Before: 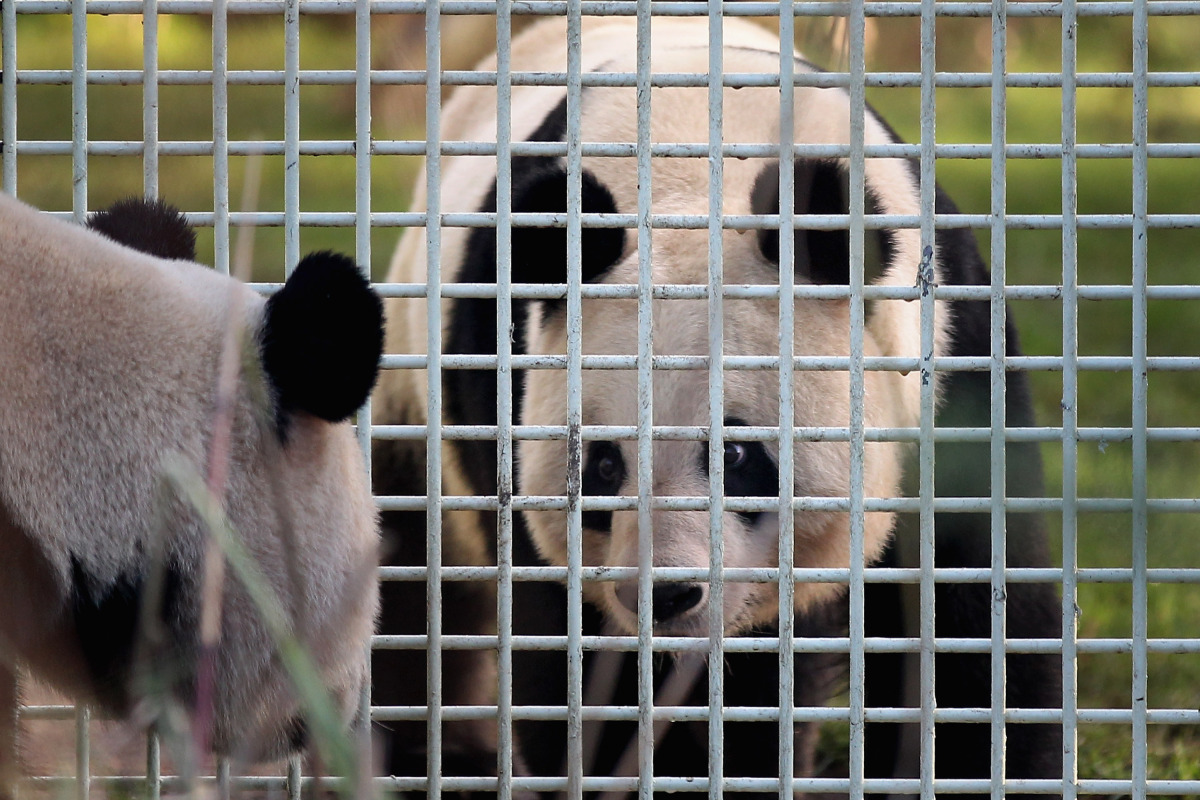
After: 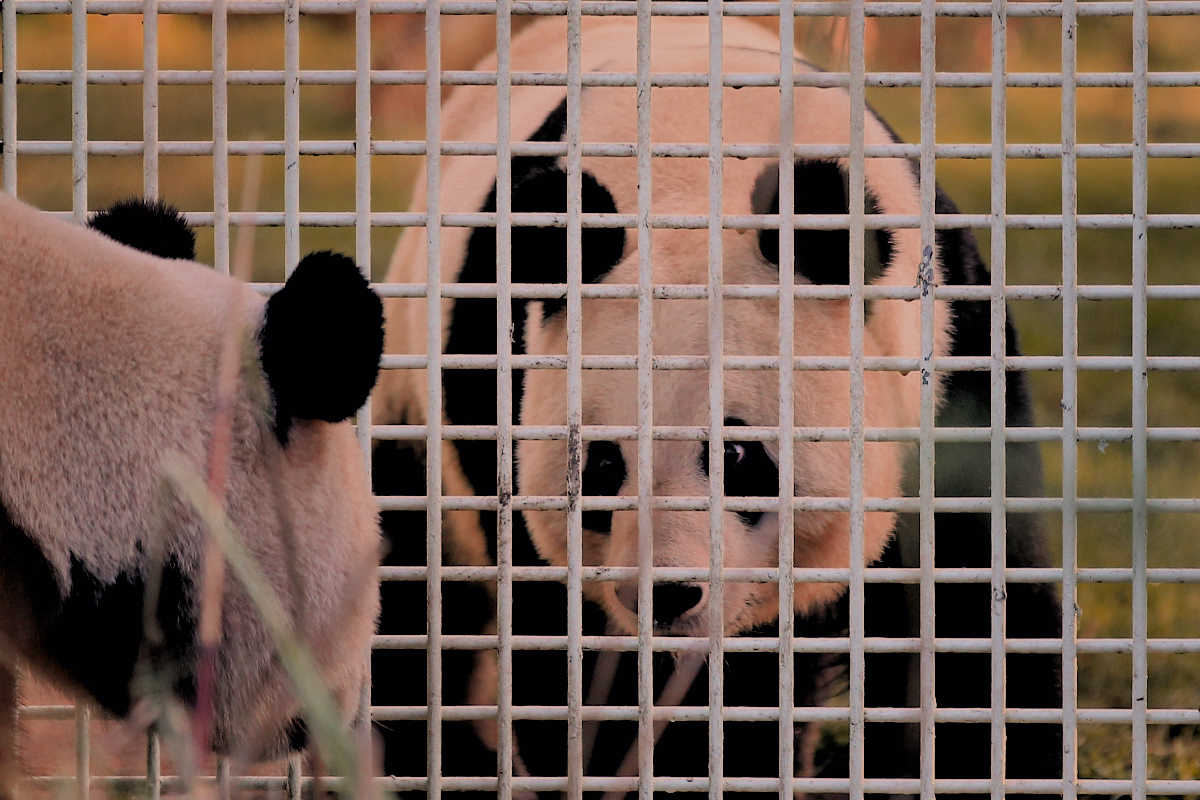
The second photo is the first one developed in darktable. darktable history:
color correction: highlights a* 11.96, highlights b* 11.58
color zones: curves: ch0 [(0, 0.299) (0.25, 0.383) (0.456, 0.352) (0.736, 0.571)]; ch1 [(0, 0.63) (0.151, 0.568) (0.254, 0.416) (0.47, 0.558) (0.732, 0.37) (0.909, 0.492)]; ch2 [(0.004, 0.604) (0.158, 0.443) (0.257, 0.403) (0.761, 0.468)]
filmic rgb: black relative exposure -7.15 EV, white relative exposure 5.36 EV, hardness 3.02, color science v6 (2022)
rgb levels: levels [[0.013, 0.434, 0.89], [0, 0.5, 1], [0, 0.5, 1]]
